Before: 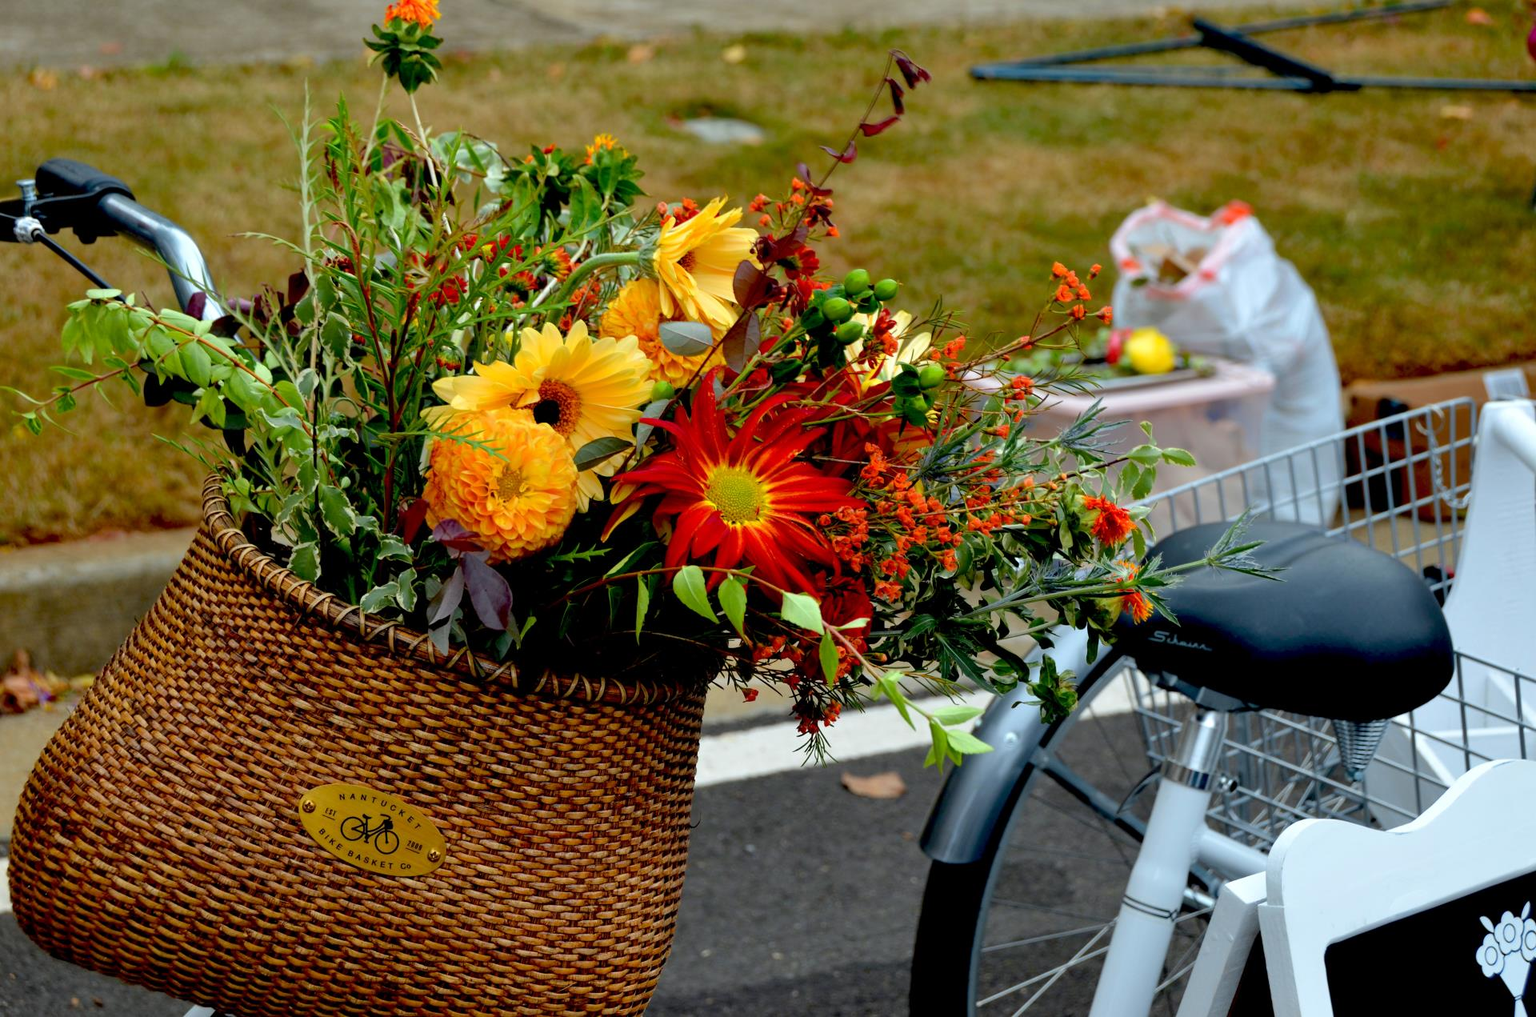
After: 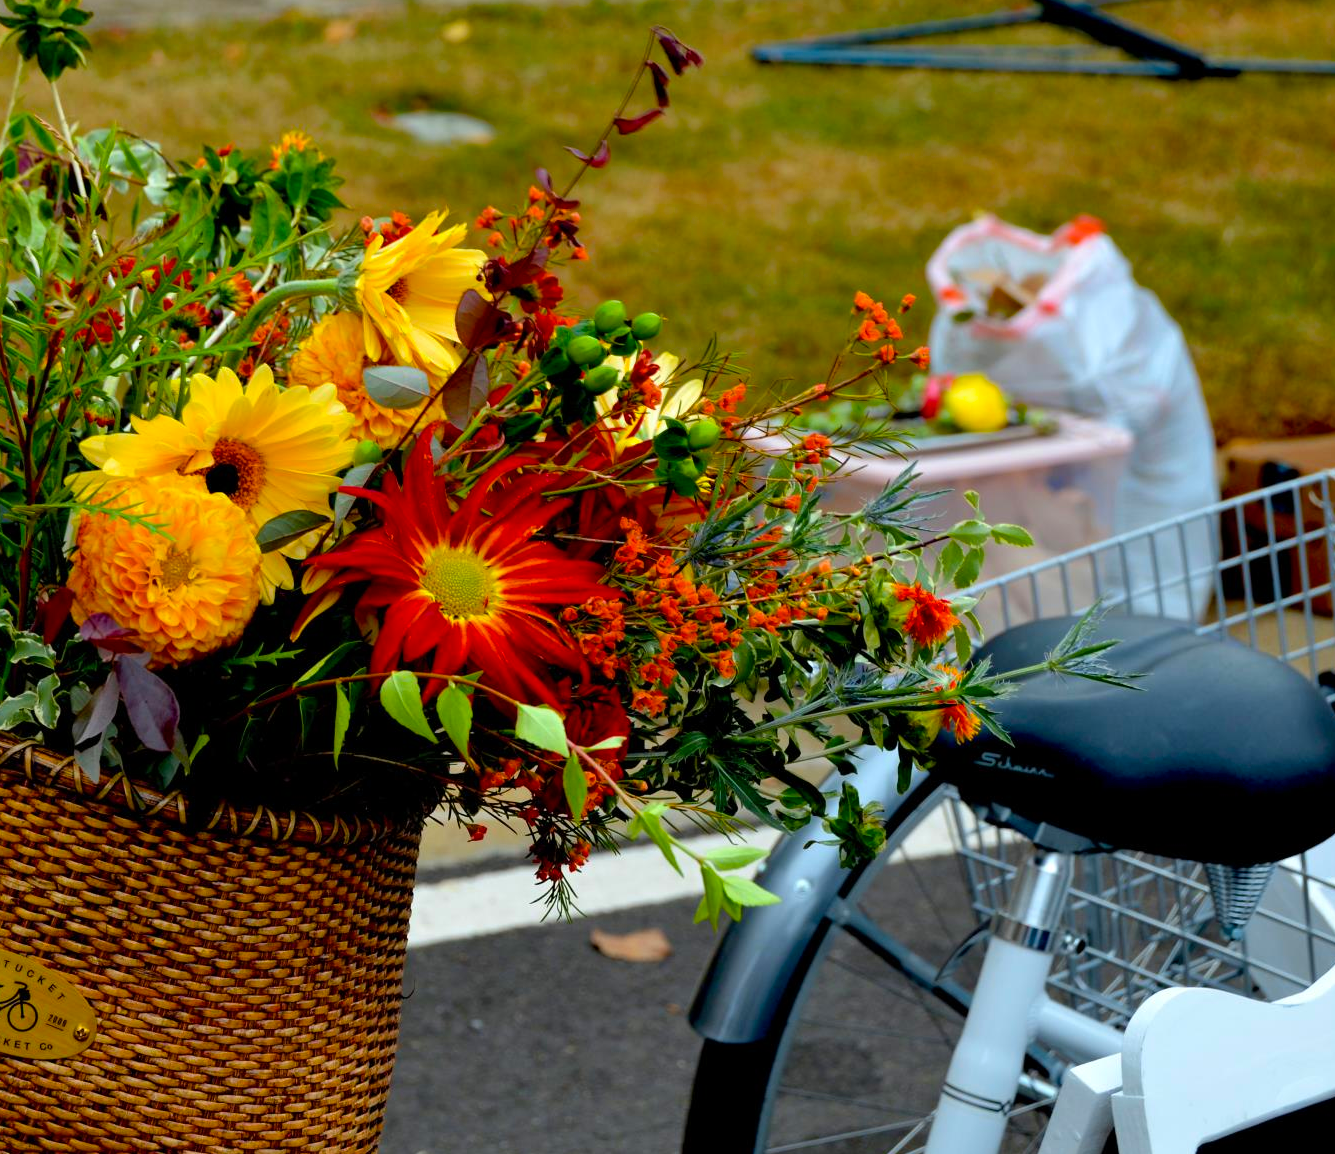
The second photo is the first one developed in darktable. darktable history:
color balance rgb: perceptual saturation grading › global saturation 20%, global vibrance 20%
crop and rotate: left 24.034%, top 2.838%, right 6.406%, bottom 6.299%
